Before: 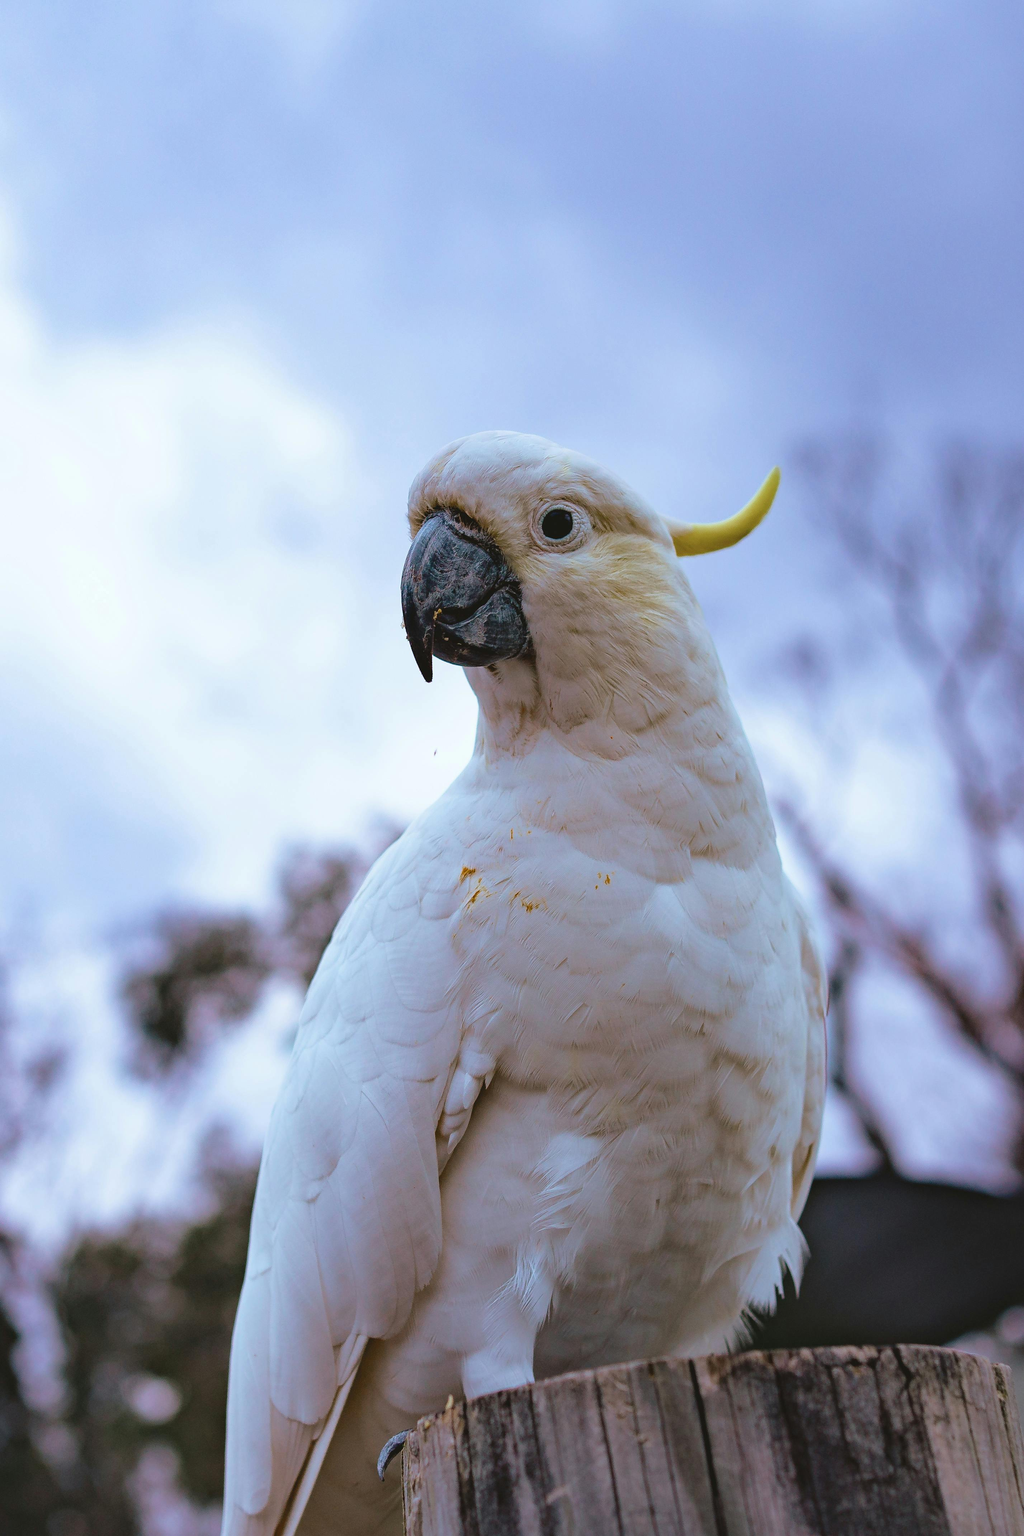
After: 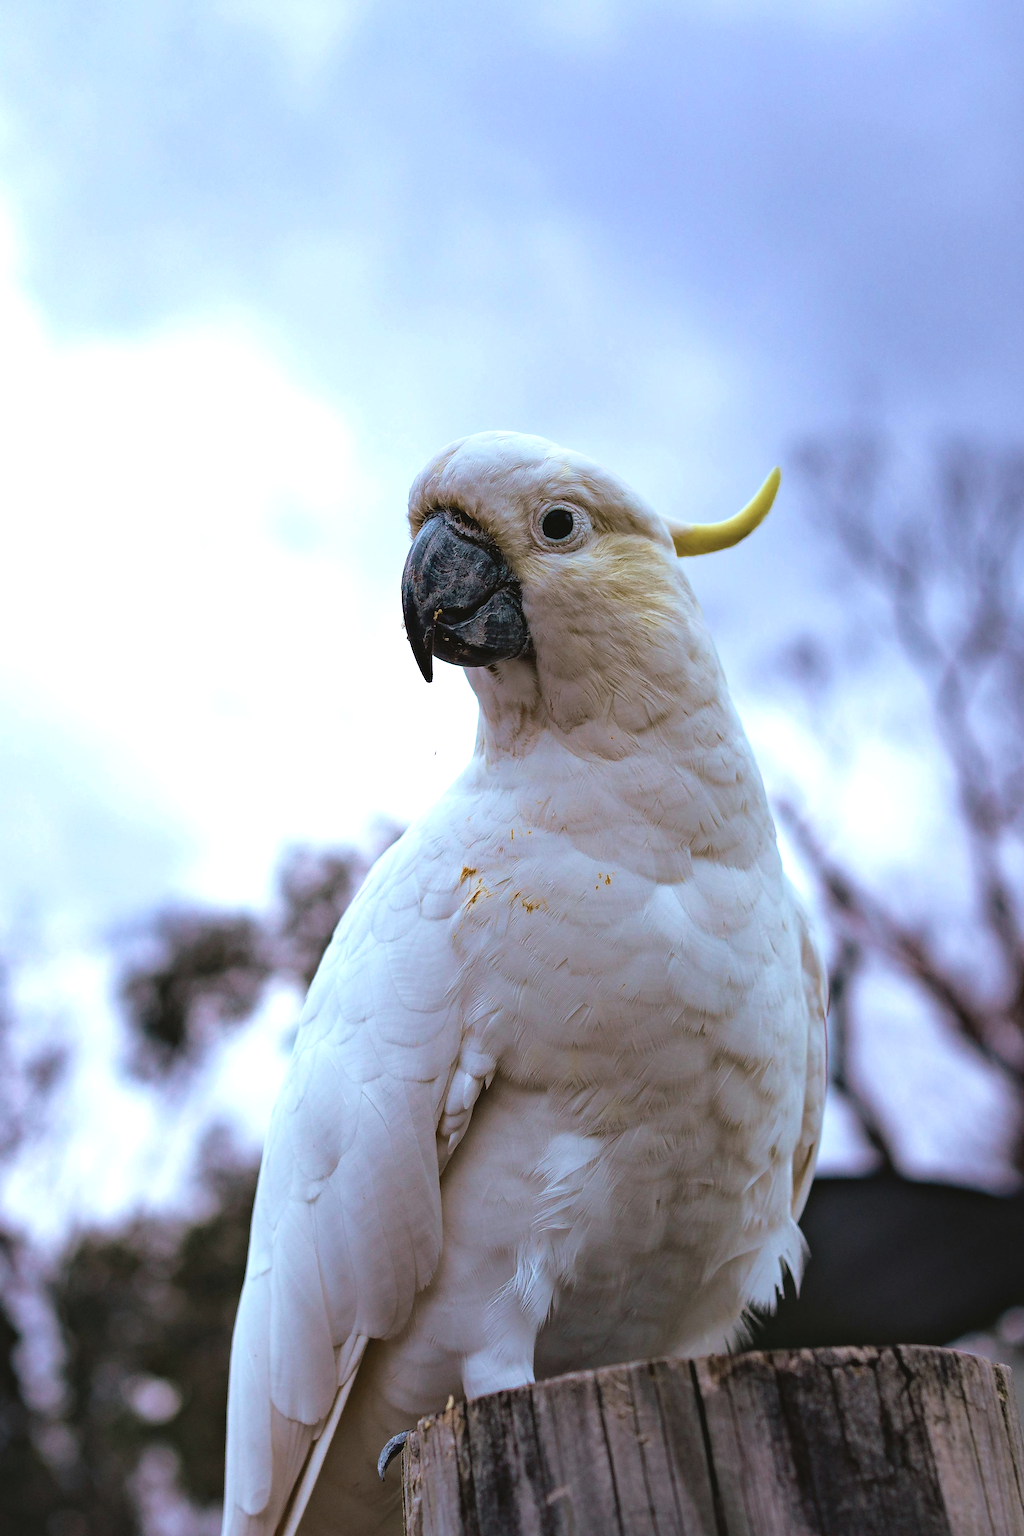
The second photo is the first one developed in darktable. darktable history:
color balance rgb: perceptual saturation grading › global saturation -12.052%, perceptual brilliance grading › global brilliance 14.365%, perceptual brilliance grading › shadows -35.364%, global vibrance 20%
